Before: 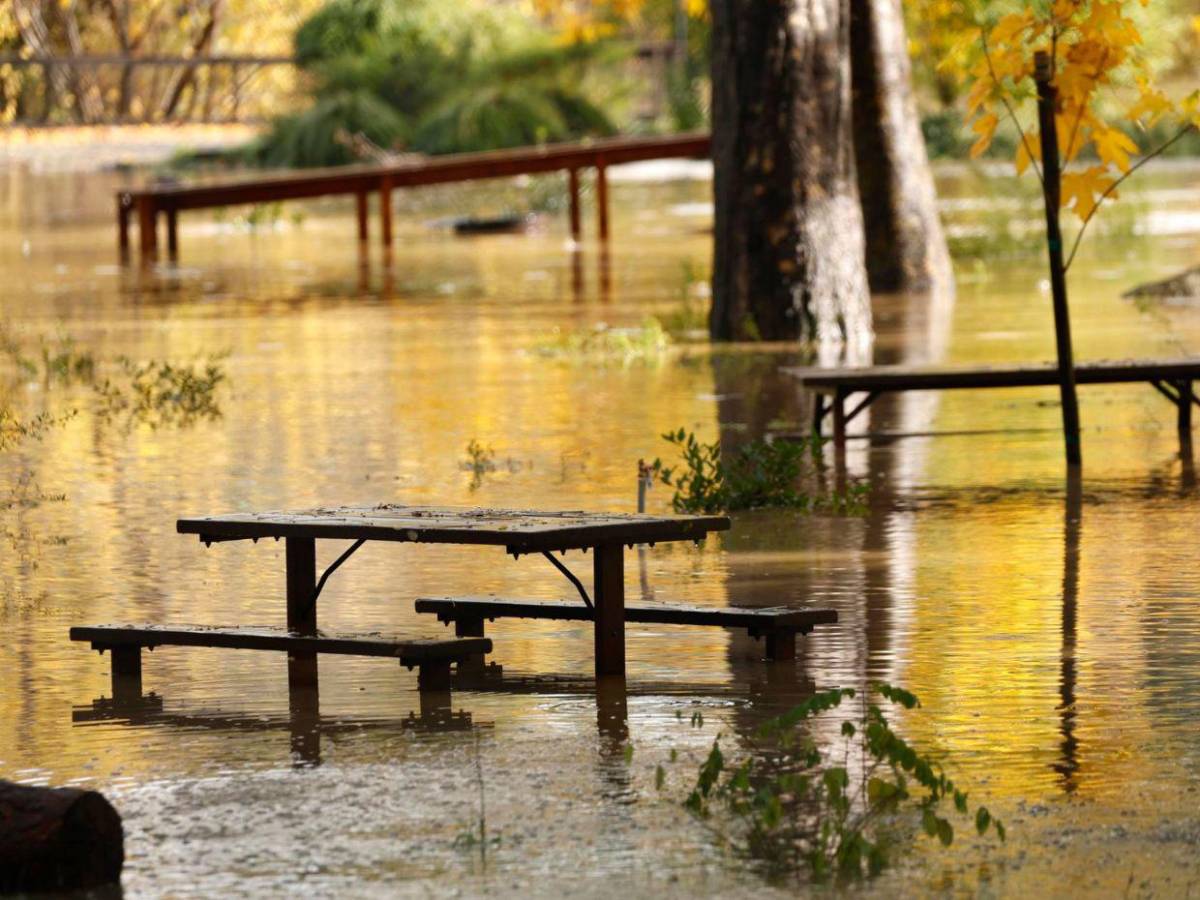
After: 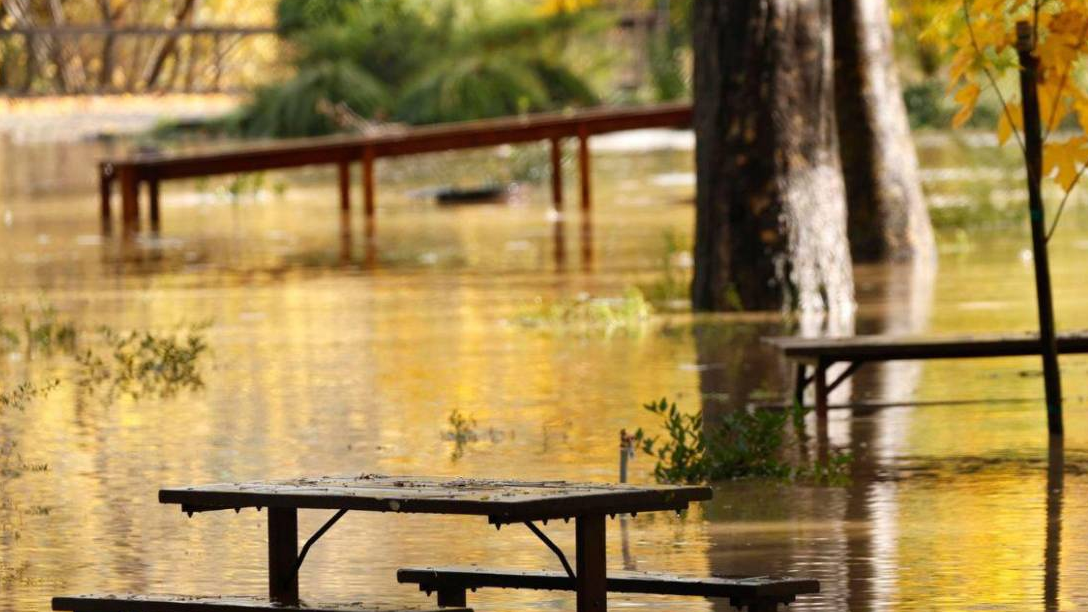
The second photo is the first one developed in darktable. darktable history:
crop: left 1.555%, top 3.43%, right 7.729%, bottom 28.506%
